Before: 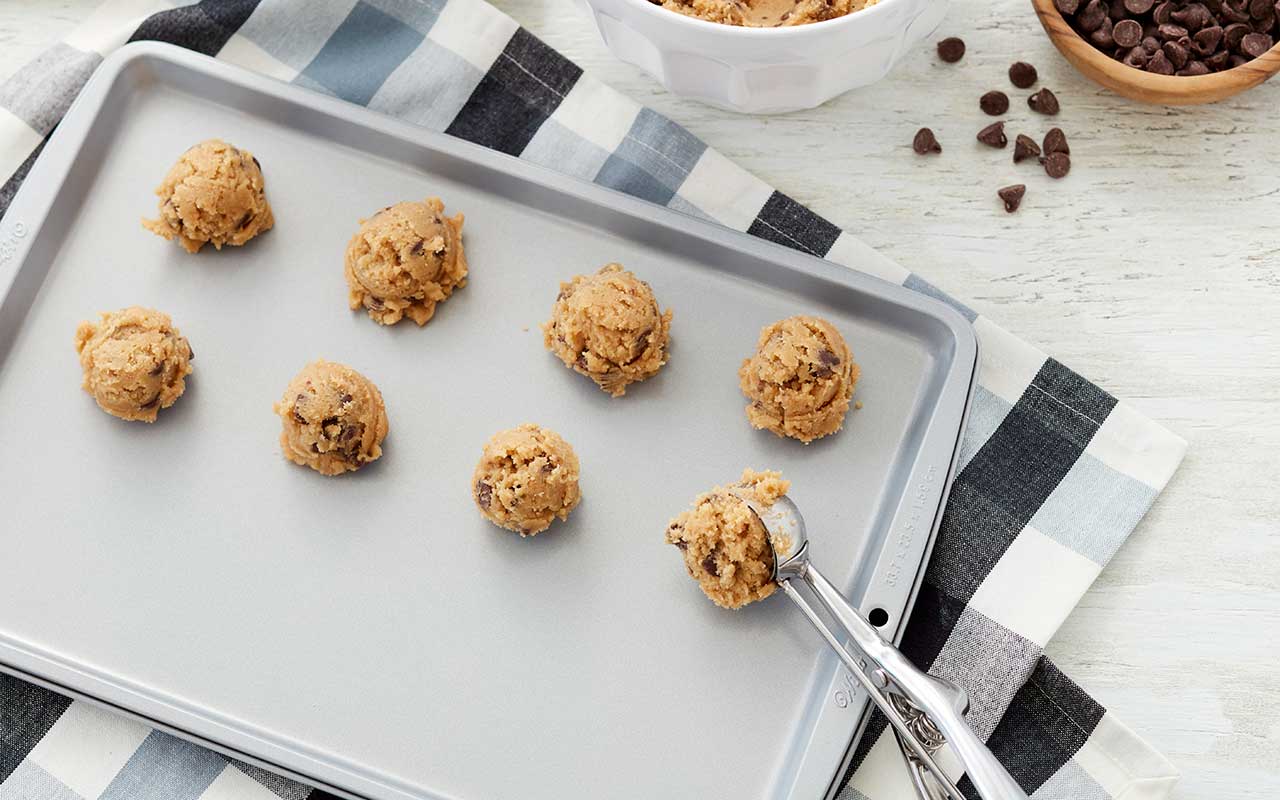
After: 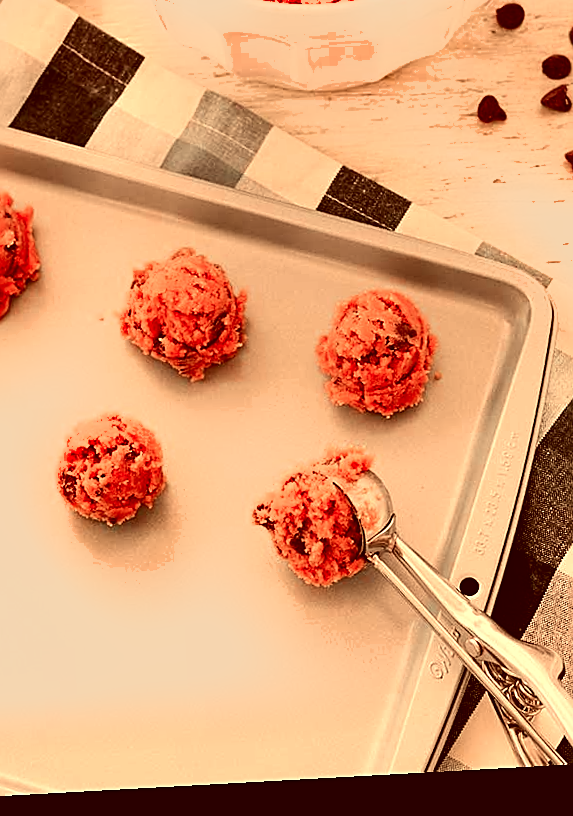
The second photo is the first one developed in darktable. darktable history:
tone equalizer: -8 EV -0.75 EV, -7 EV -0.7 EV, -6 EV -0.6 EV, -5 EV -0.4 EV, -3 EV 0.4 EV, -2 EV 0.6 EV, -1 EV 0.7 EV, +0 EV 0.75 EV, edges refinement/feathering 500, mask exposure compensation -1.57 EV, preserve details no
rotate and perspective: rotation -3.18°, automatic cropping off
shadows and highlights: radius 44.78, white point adjustment 6.64, compress 79.65%, highlights color adjustment 78.42%, soften with gaussian
crop: left 33.452%, top 6.025%, right 23.155%
white balance: red 1.123, blue 0.83
color correction: highlights a* 1.12, highlights b* 24.26, shadows a* 15.58, shadows b* 24.26
sharpen: on, module defaults
color zones: curves: ch0 [(0, 0.299) (0.25, 0.383) (0.456, 0.352) (0.736, 0.571)]; ch1 [(0, 0.63) (0.151, 0.568) (0.254, 0.416) (0.47, 0.558) (0.732, 0.37) (0.909, 0.492)]; ch2 [(0.004, 0.604) (0.158, 0.443) (0.257, 0.403) (0.761, 0.468)]
